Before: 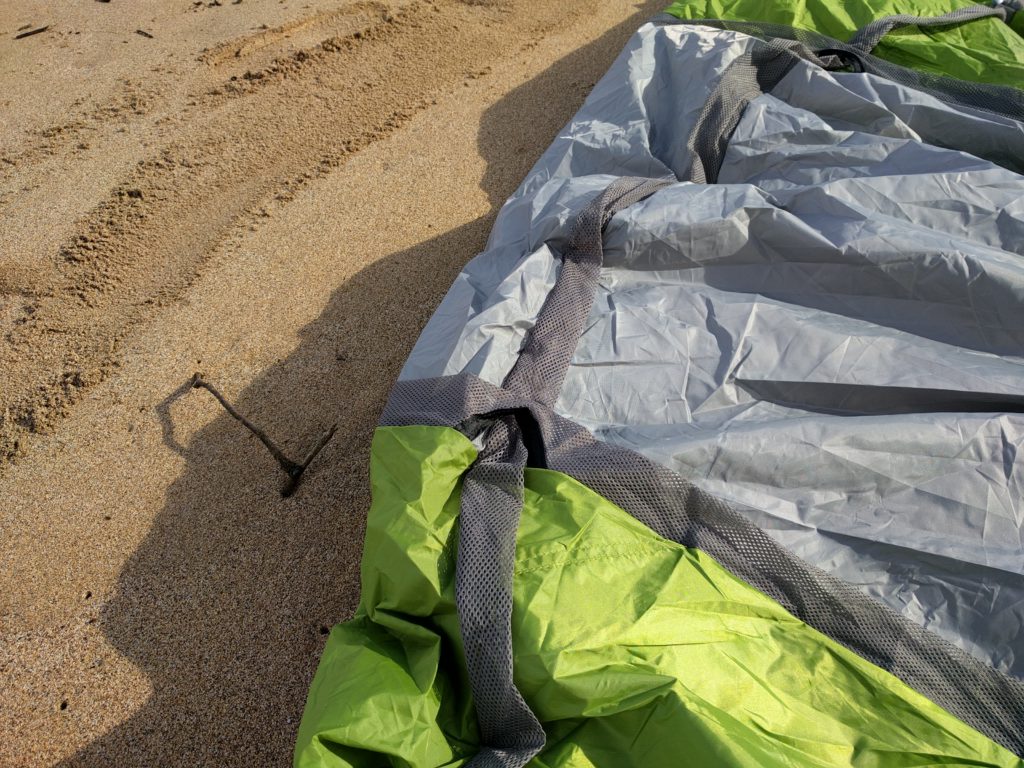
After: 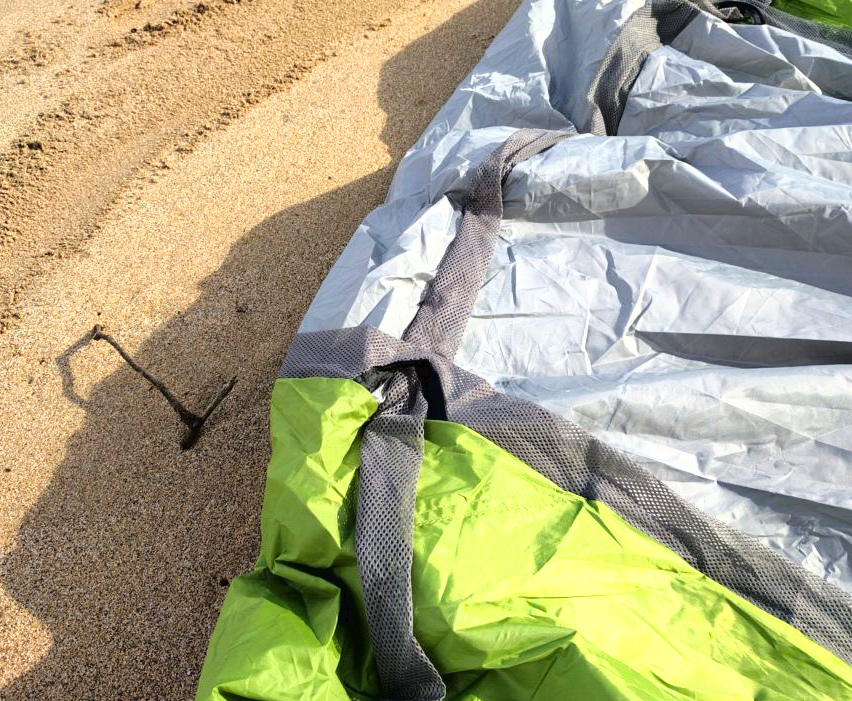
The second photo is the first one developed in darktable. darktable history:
crop: left 9.83%, top 6.27%, right 6.939%, bottom 2.393%
exposure: exposure 0.6 EV, compensate exposure bias true, compensate highlight preservation false
tone curve: curves: ch0 [(0, 0) (0.003, 0.025) (0.011, 0.025) (0.025, 0.029) (0.044, 0.035) (0.069, 0.053) (0.1, 0.083) (0.136, 0.118) (0.177, 0.163) (0.224, 0.22) (0.277, 0.295) (0.335, 0.371) (0.399, 0.444) (0.468, 0.524) (0.543, 0.618) (0.623, 0.702) (0.709, 0.79) (0.801, 0.89) (0.898, 0.973) (1, 1)], color space Lab, linked channels, preserve colors none
